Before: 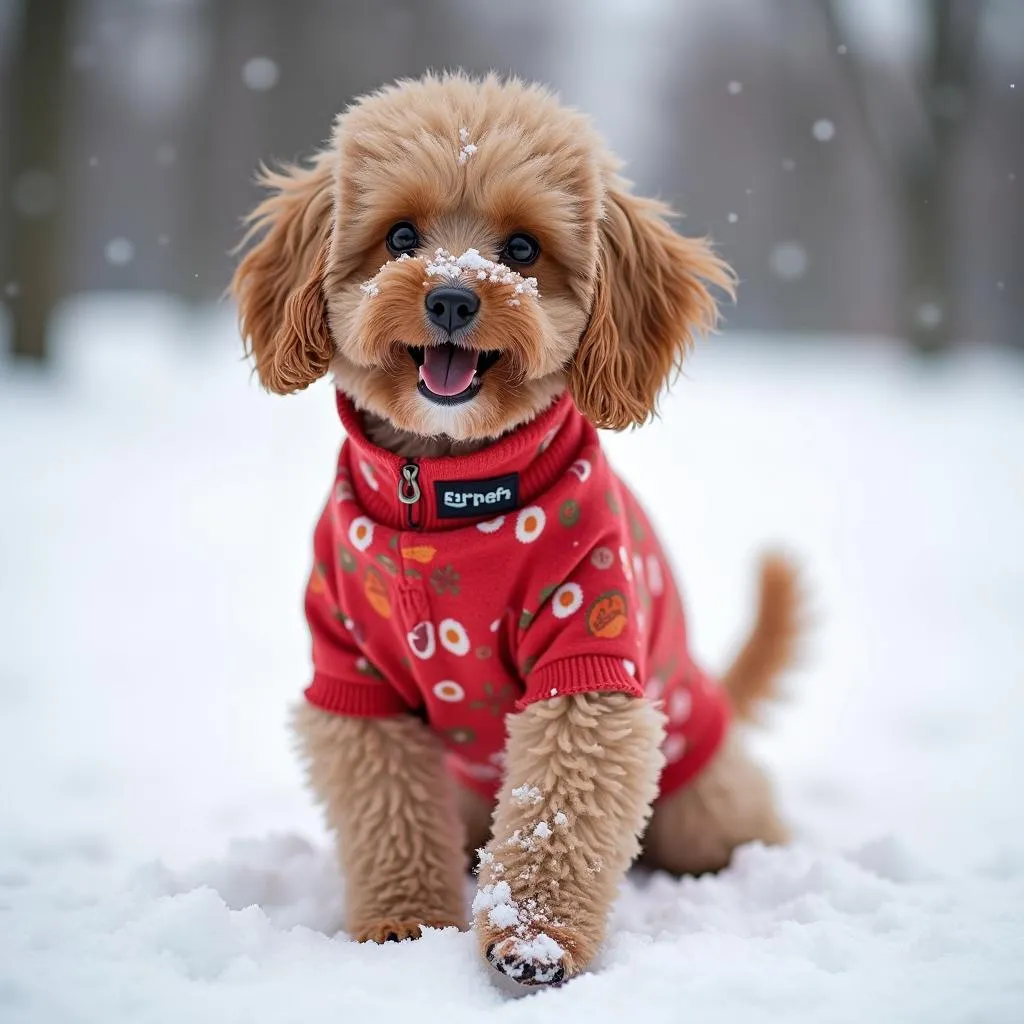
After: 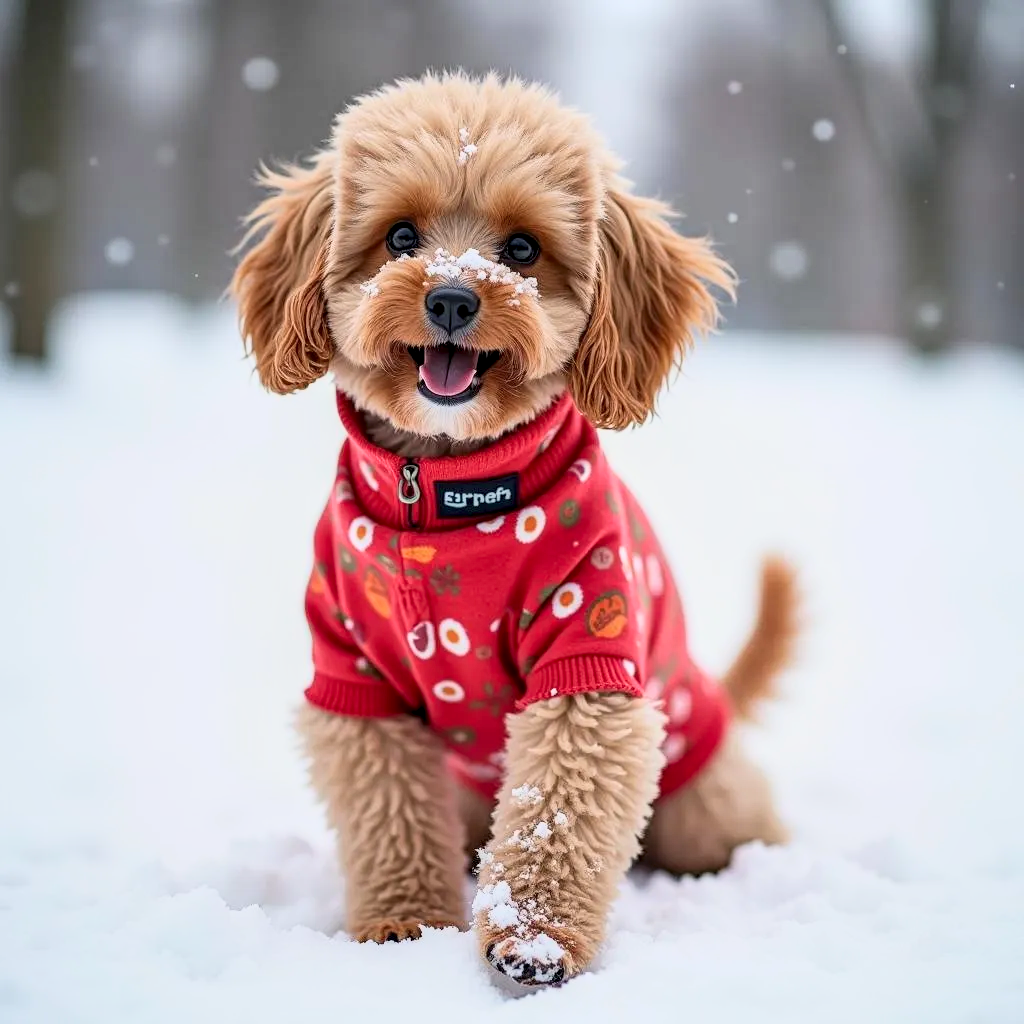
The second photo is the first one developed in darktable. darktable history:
local contrast: shadows 93%, midtone range 0.499
base curve: curves: ch0 [(0, 0) (0.088, 0.125) (0.176, 0.251) (0.354, 0.501) (0.613, 0.749) (1, 0.877)]
